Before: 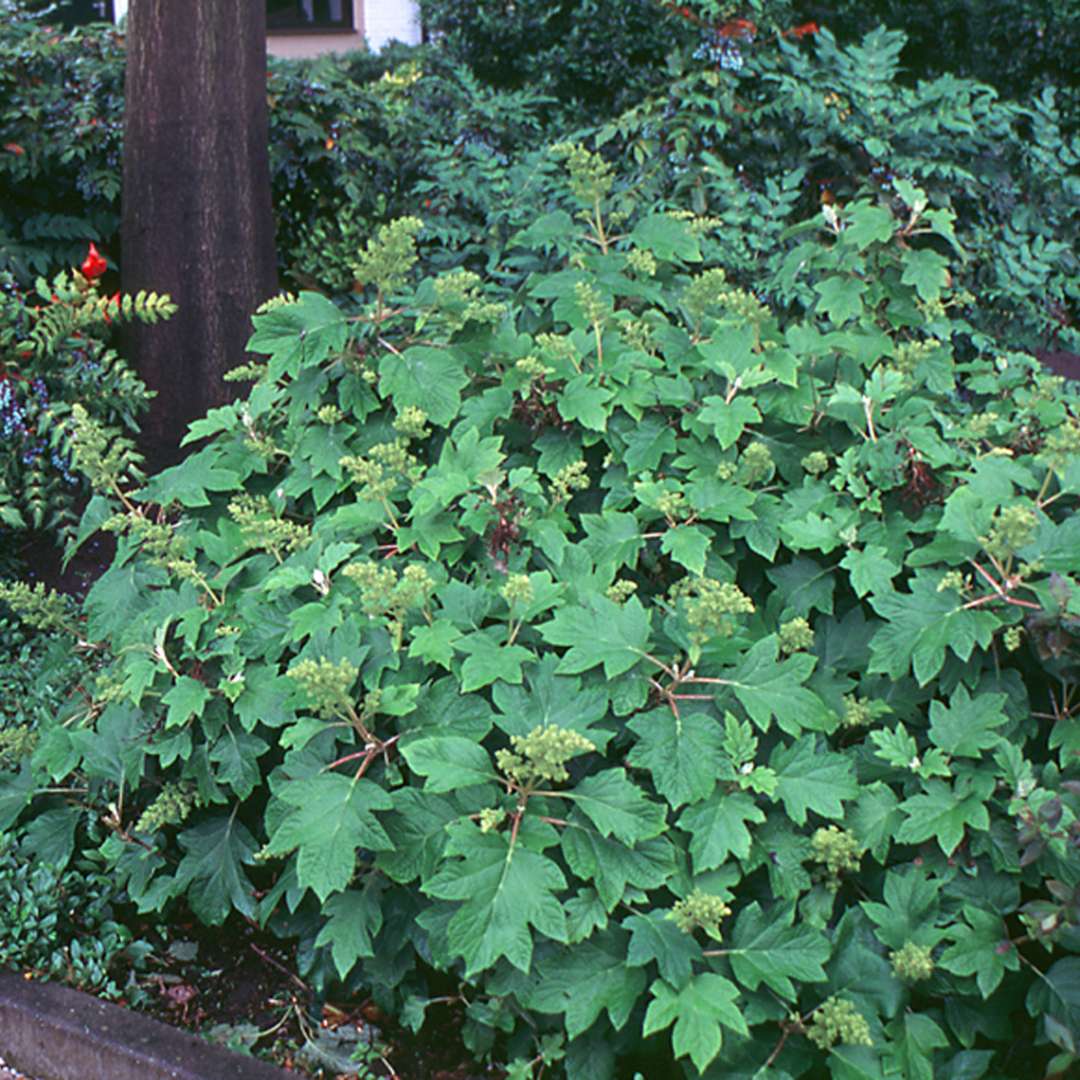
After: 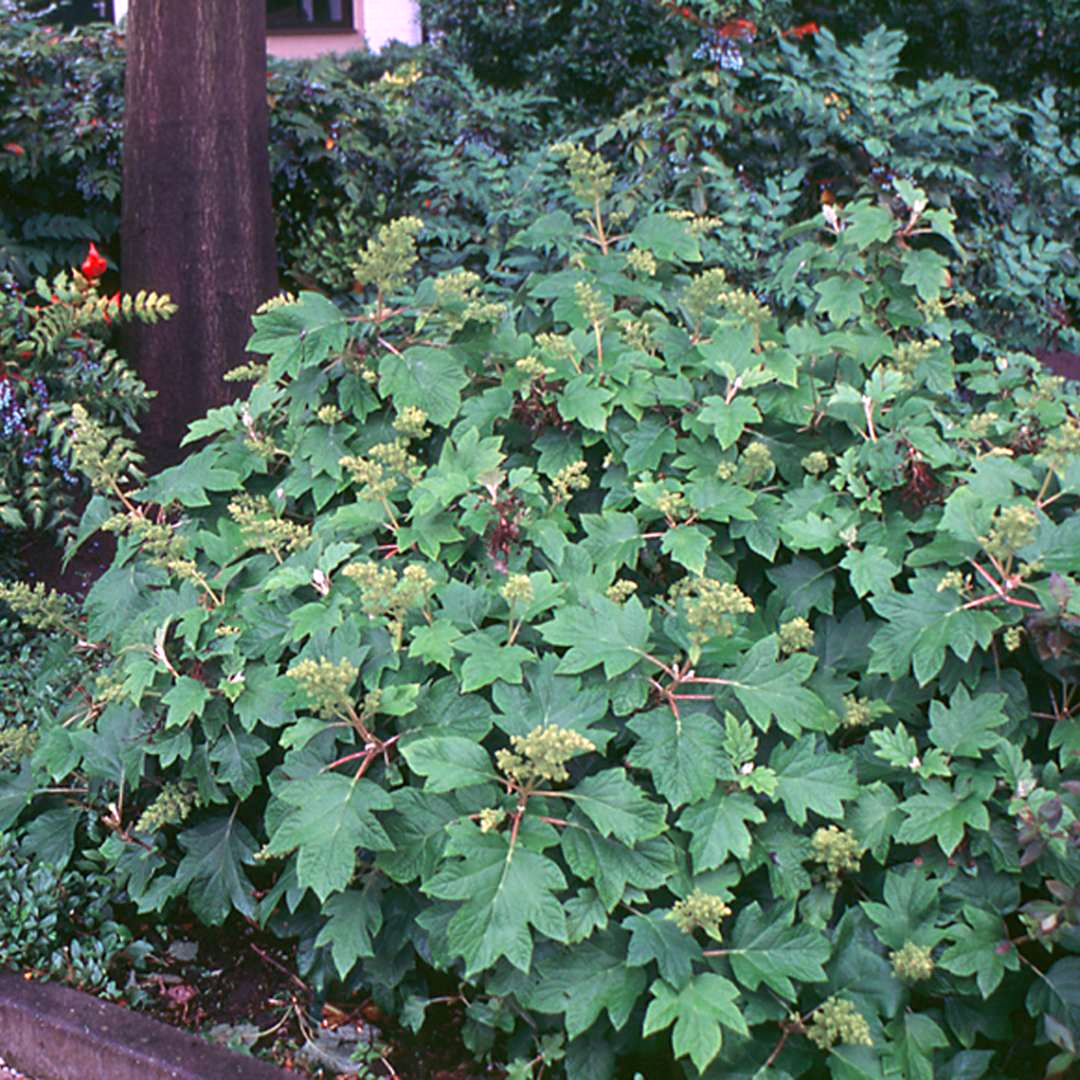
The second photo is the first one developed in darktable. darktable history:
white balance: red 1.188, blue 1.11
exposure: black level correction 0.001, compensate highlight preservation false
